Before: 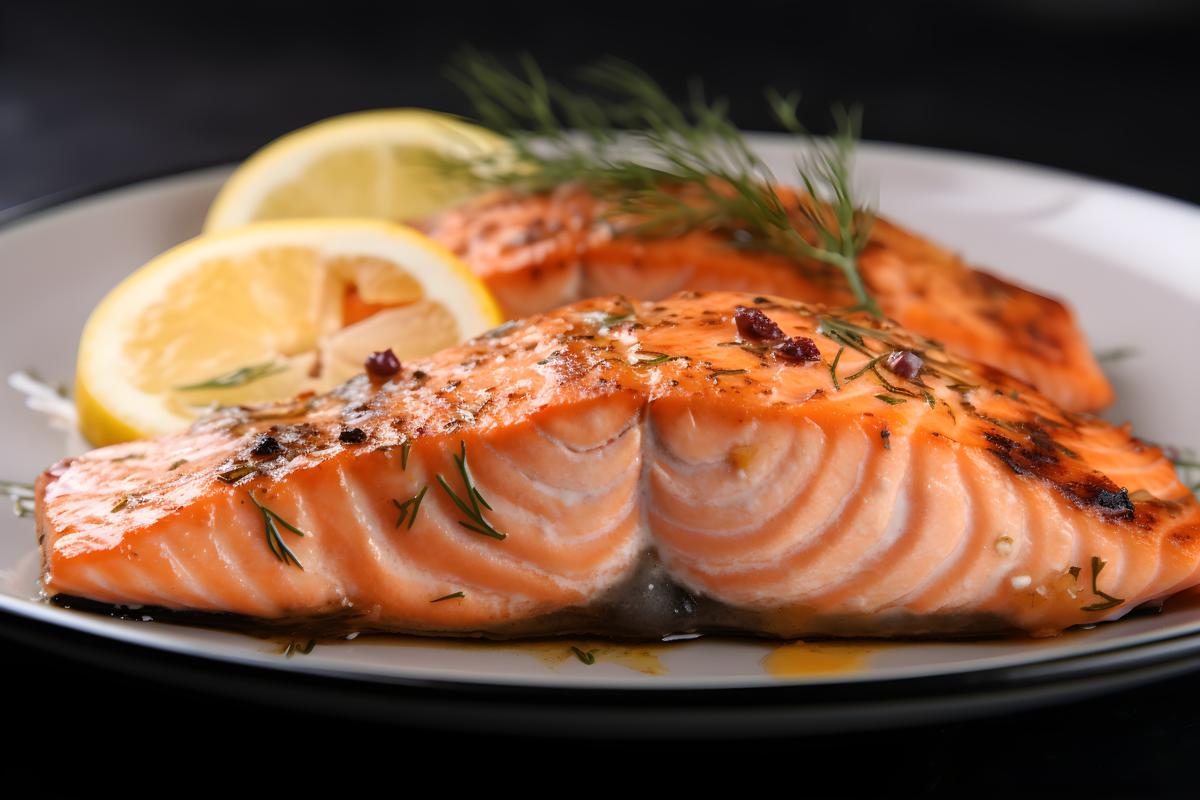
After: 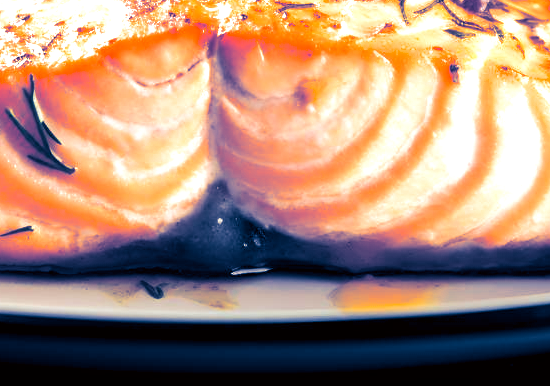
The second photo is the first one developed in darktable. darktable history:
exposure: black level correction 0.001, exposure 1.3 EV, compensate highlight preservation false
crop: left 35.976%, top 45.819%, right 18.162%, bottom 5.807%
color correction: highlights a* -7.23, highlights b* -0.161, shadows a* 20.08, shadows b* 11.73
split-toning: shadows › hue 226.8°, shadows › saturation 1, highlights › saturation 0, balance -61.41
